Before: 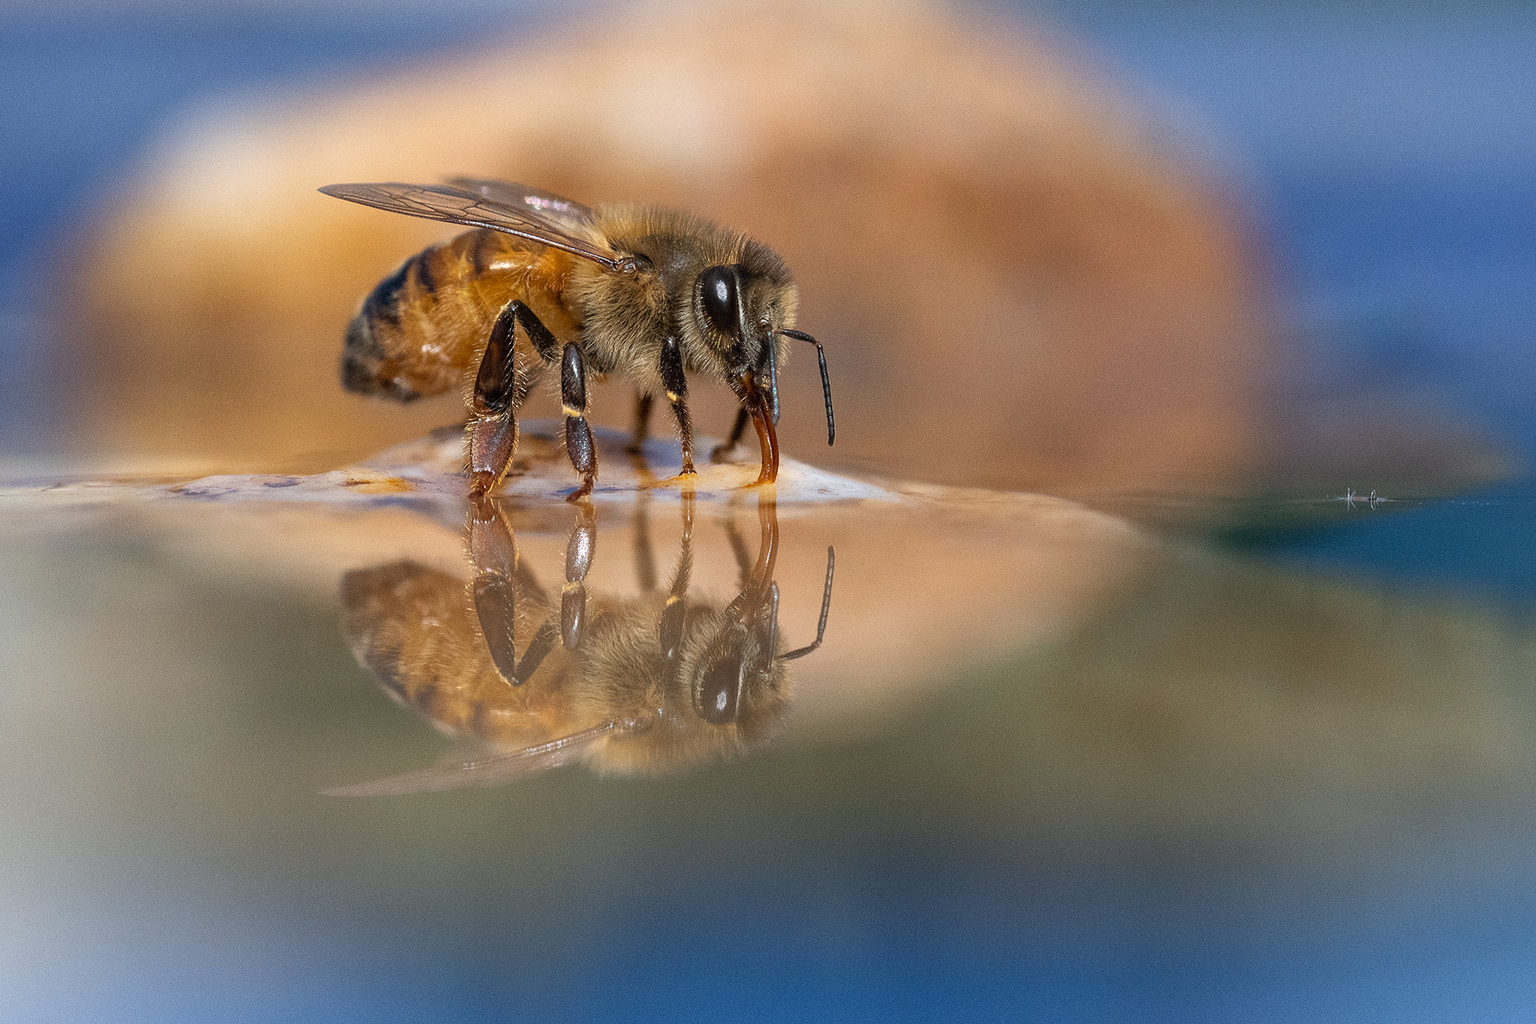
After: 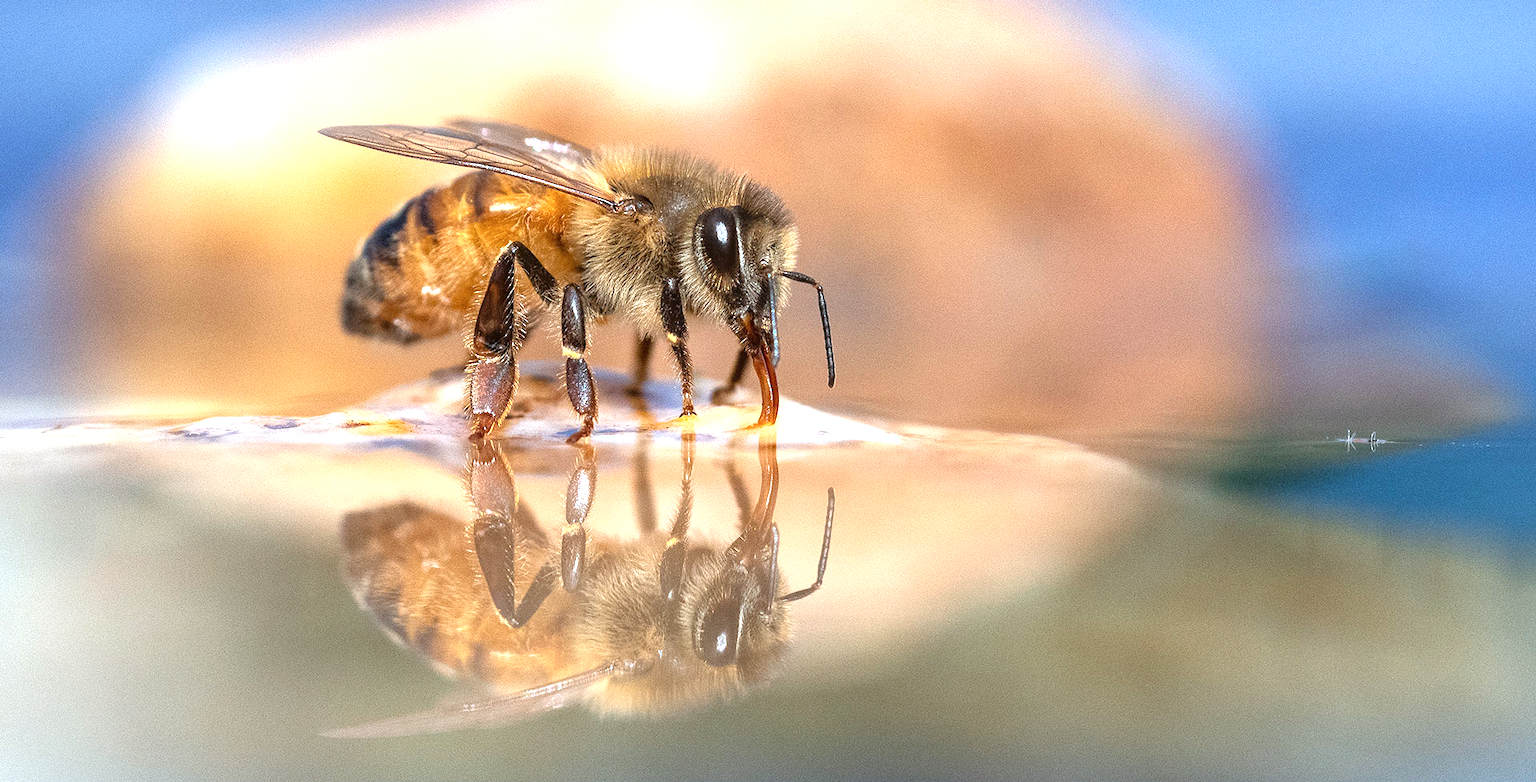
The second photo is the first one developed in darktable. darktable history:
crop: top 5.706%, bottom 17.869%
exposure: black level correction 0, exposure 1.2 EV, compensate highlight preservation false
shadows and highlights: shadows 63.03, white point adjustment 0.402, highlights -34.25, compress 84.19%
color correction: highlights a* -3.03, highlights b* -6.84, shadows a* 3.11, shadows b* 5.17
